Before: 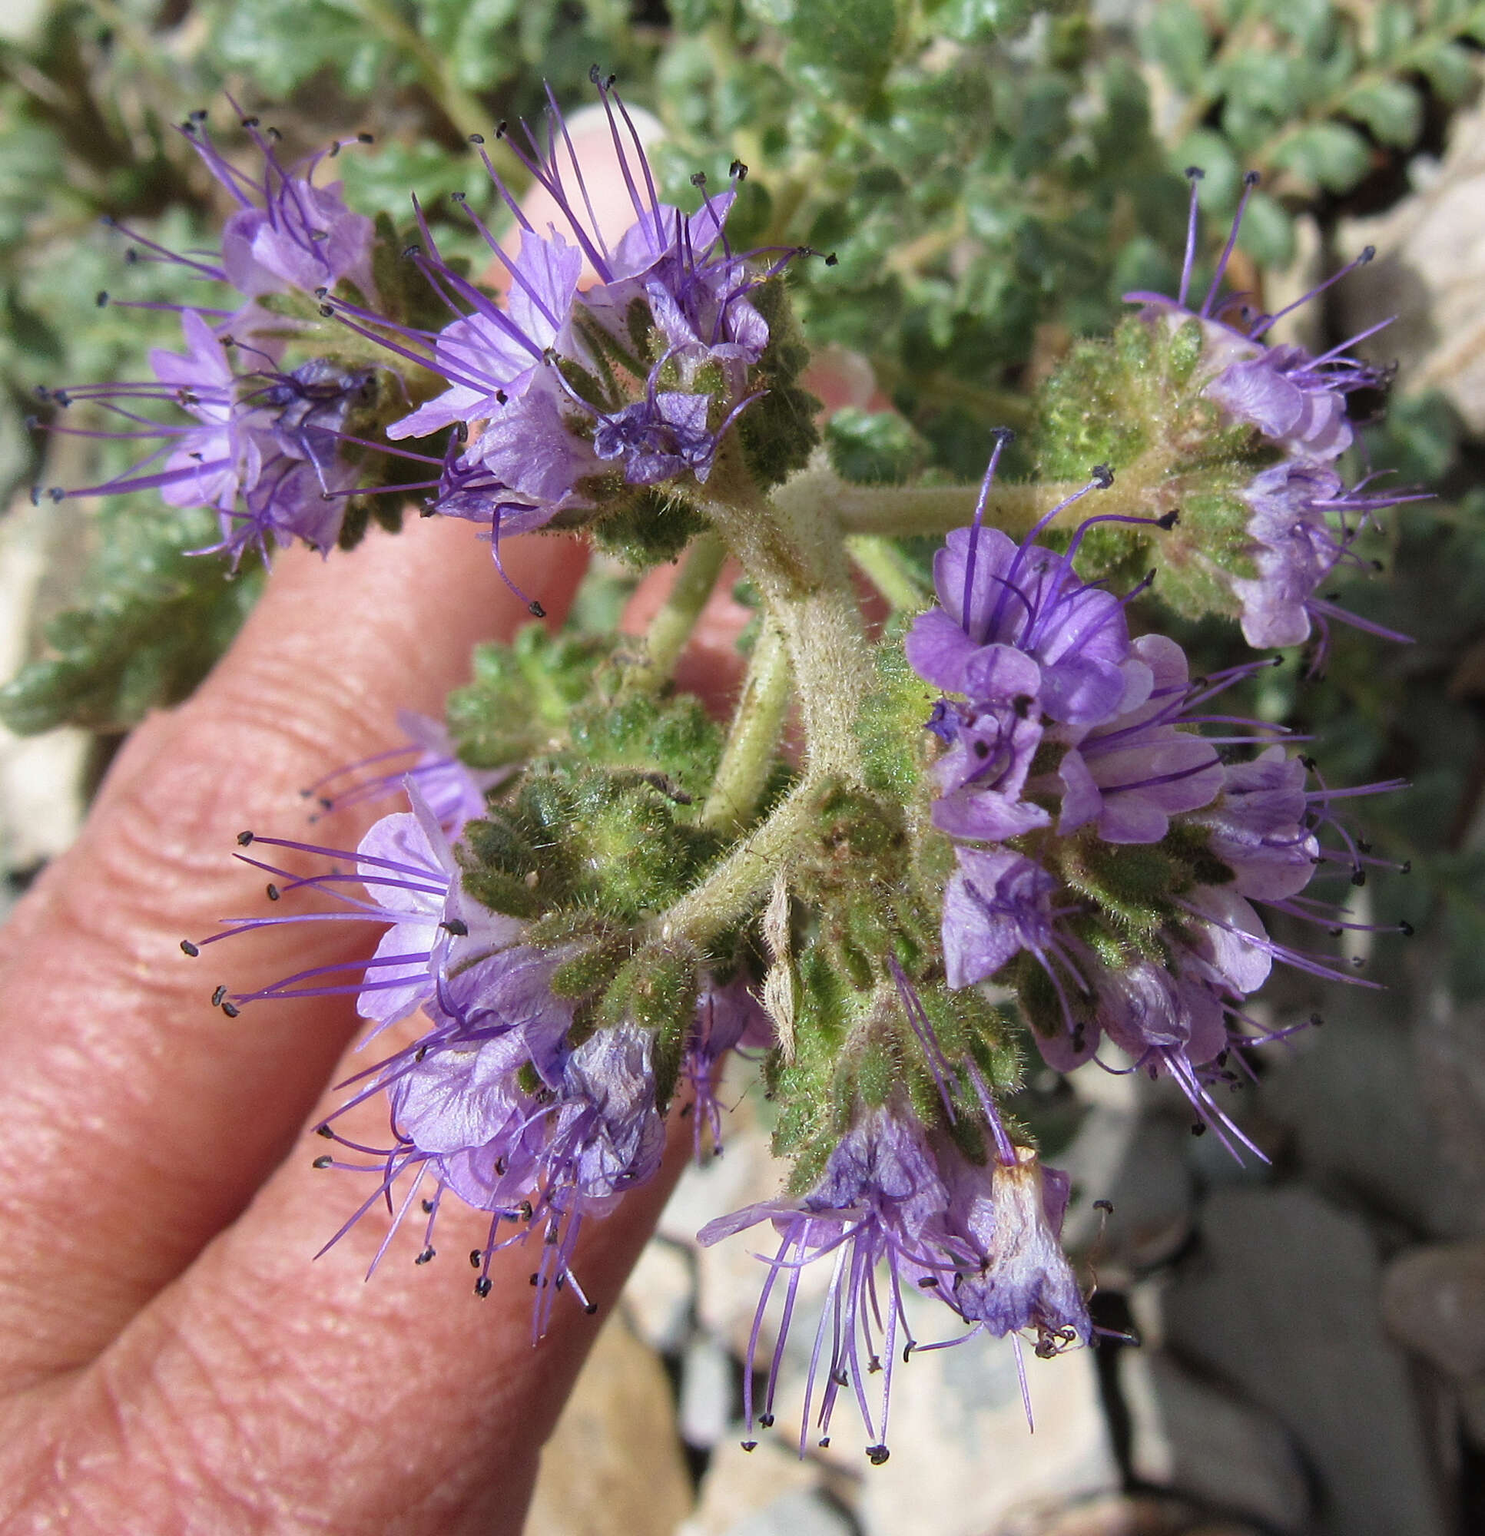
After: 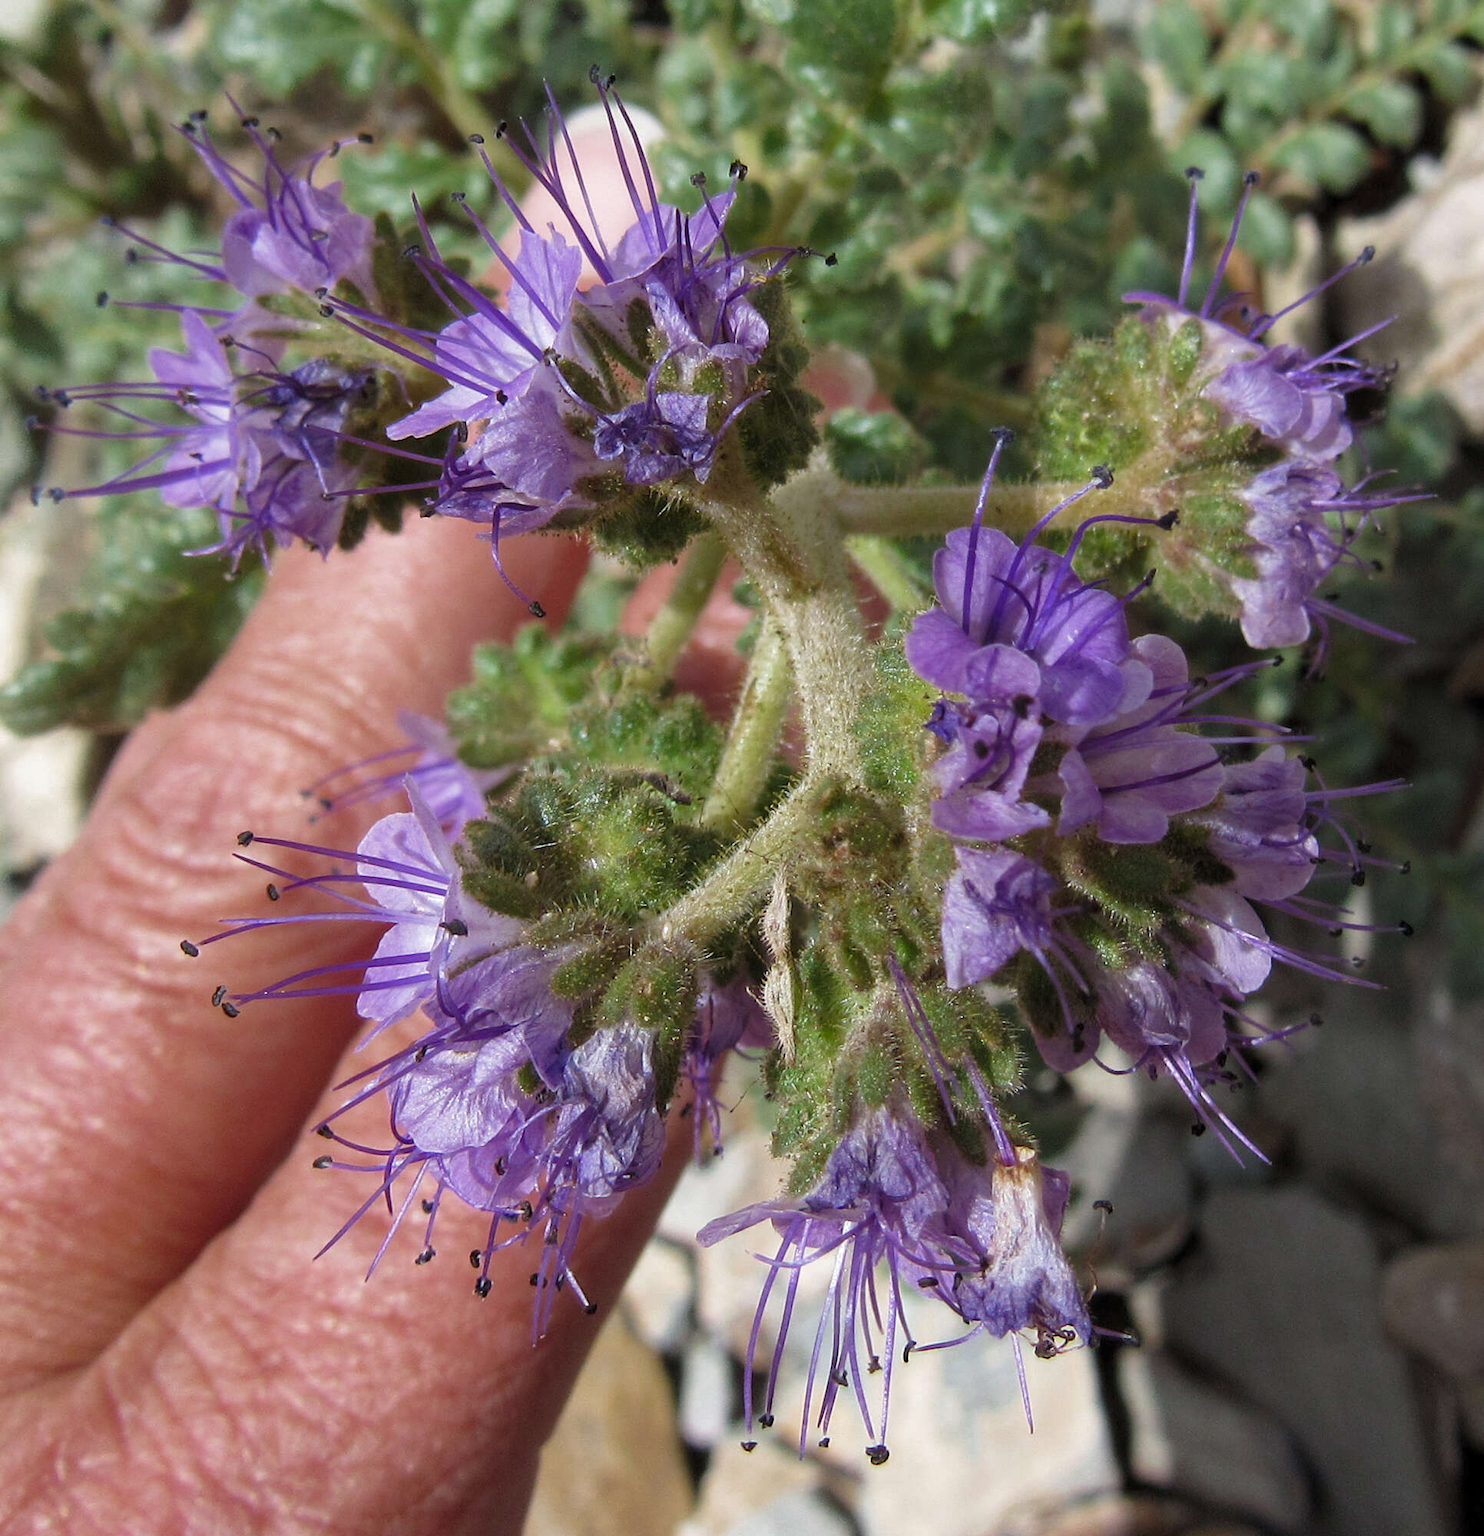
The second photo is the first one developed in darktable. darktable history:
levels: levels [0.026, 0.507, 0.987]
color zones: curves: ch0 [(0, 0.444) (0.143, 0.442) (0.286, 0.441) (0.429, 0.441) (0.571, 0.441) (0.714, 0.441) (0.857, 0.442) (1, 0.444)], mix 42.14%
